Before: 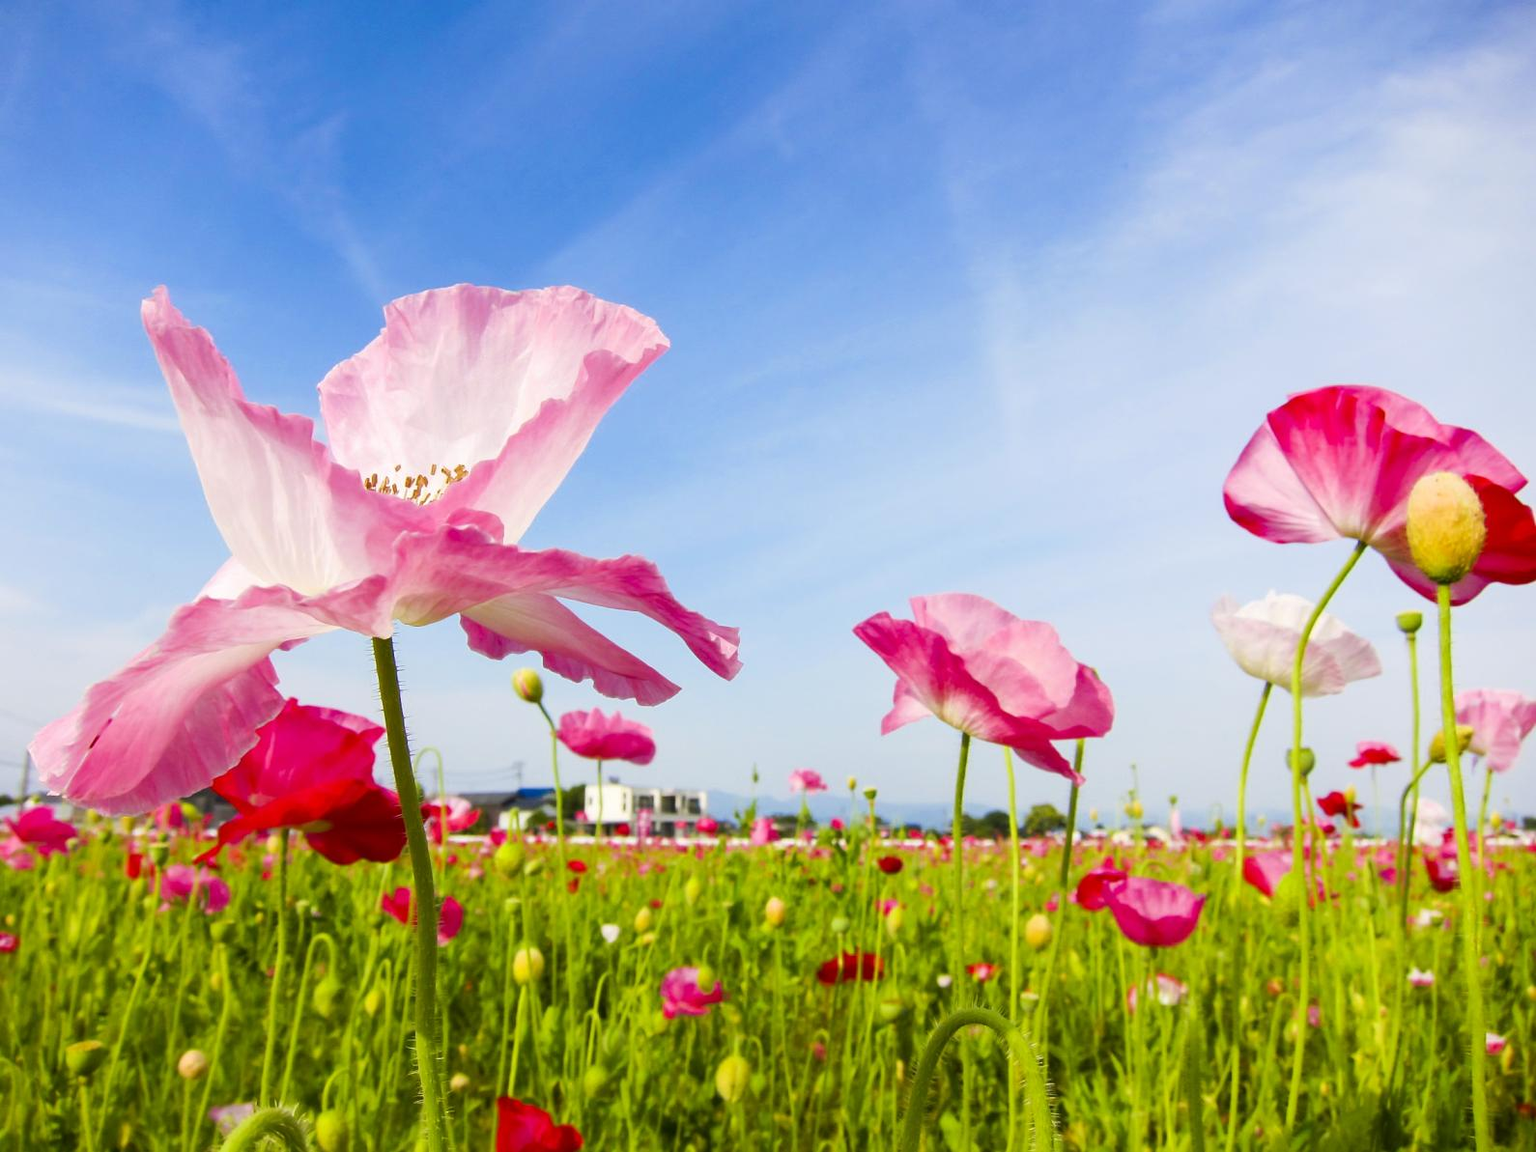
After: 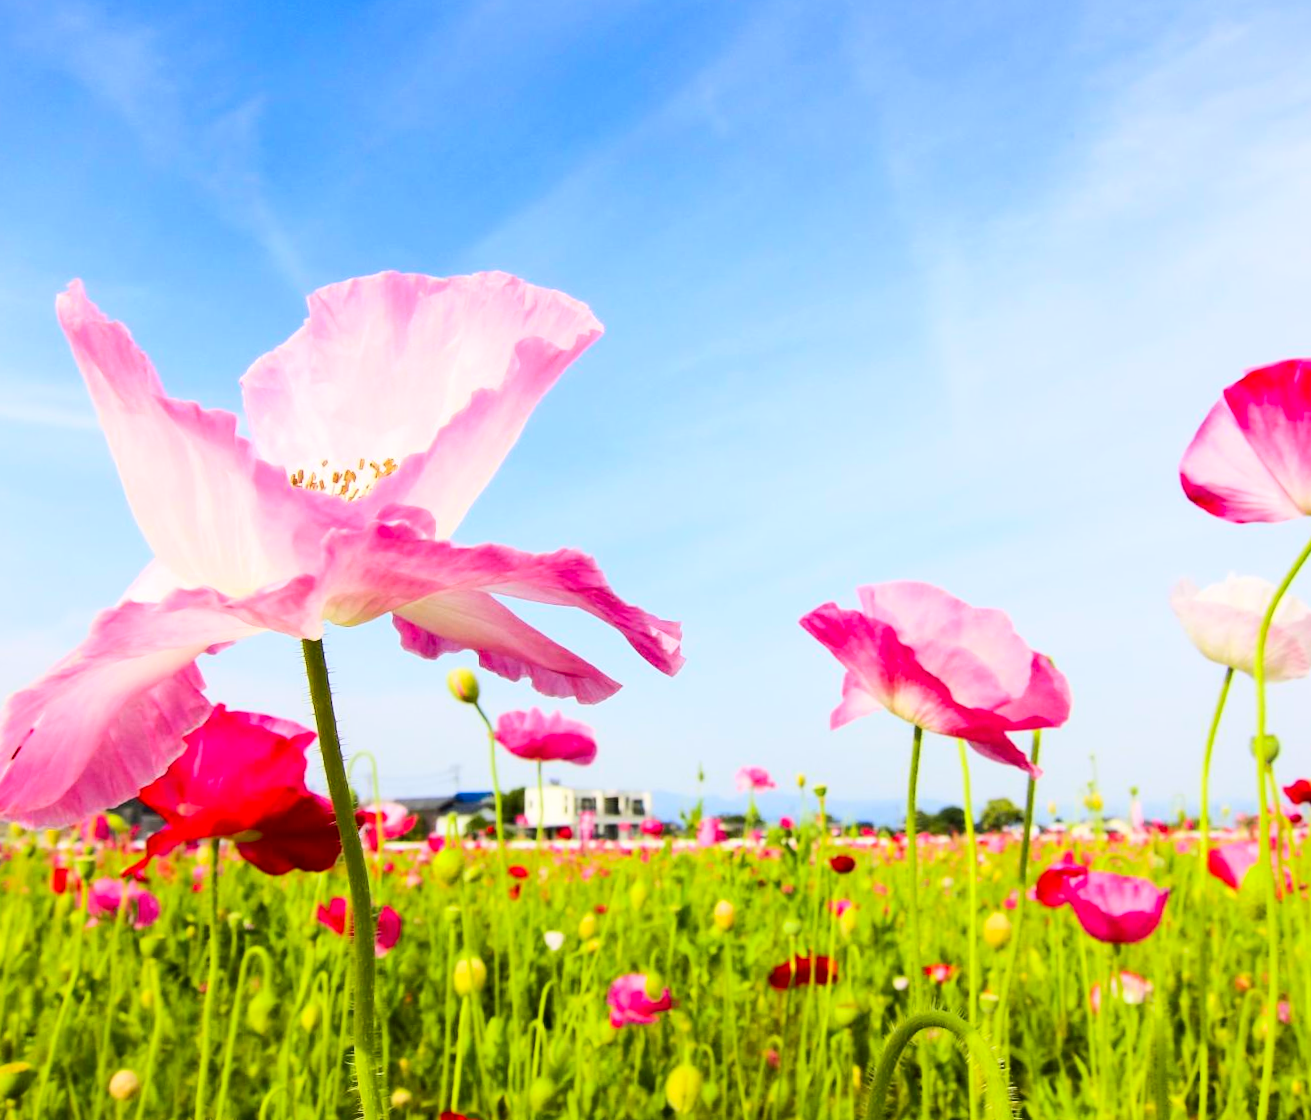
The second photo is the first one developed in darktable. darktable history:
contrast brightness saturation: contrast 0.199, brightness 0.157, saturation 0.226
tone curve: curves: ch0 [(0, 0.019) (0.11, 0.036) (0.259, 0.214) (0.378, 0.365) (0.499, 0.529) (1, 1)], color space Lab, independent channels, preserve colors none
crop and rotate: angle 1.12°, left 4.206%, top 1.226%, right 11.149%, bottom 2.456%
